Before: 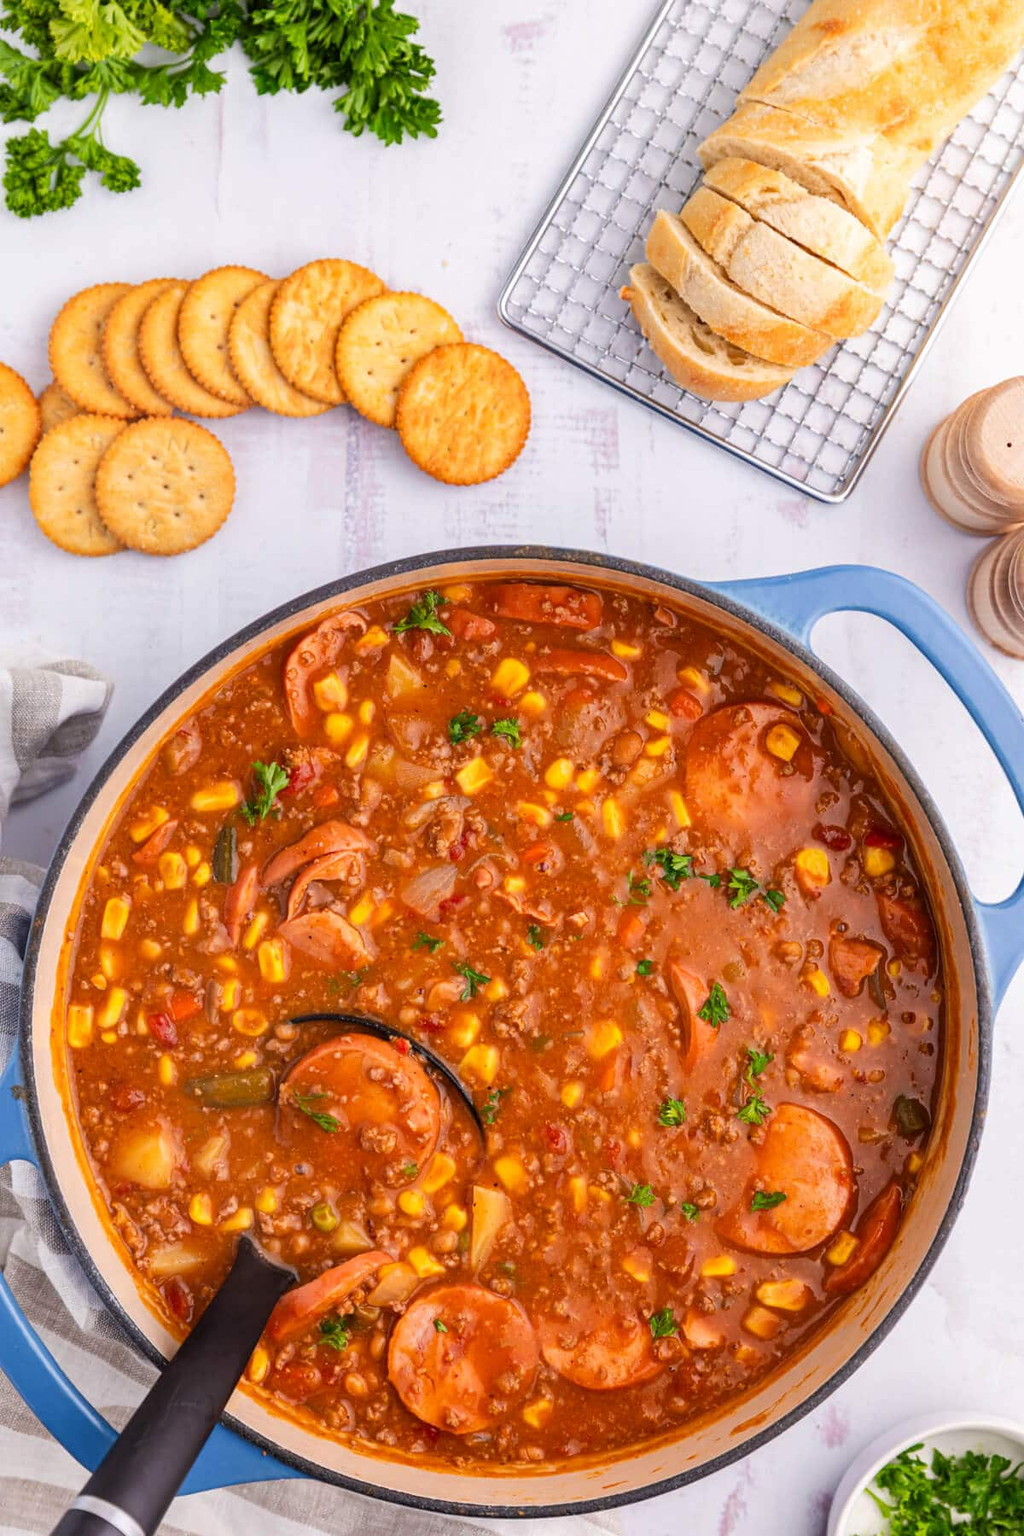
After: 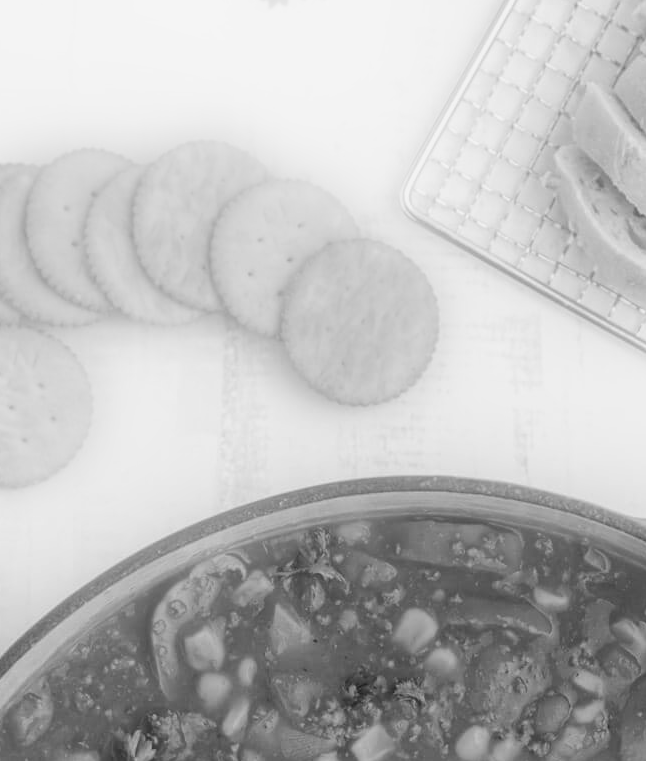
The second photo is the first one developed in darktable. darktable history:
bloom: threshold 82.5%, strength 16.25%
white balance: emerald 1
vibrance: vibrance 50%
color calibration: illuminant as shot in camera, x 0.358, y 0.373, temperature 4628.91 K
color correction: highlights a* -7.23, highlights b* -0.161, shadows a* 20.08, shadows b* 11.73
exposure: exposure -0.072 EV, compensate highlight preservation false
crop: left 15.306%, top 9.065%, right 30.789%, bottom 48.638%
monochrome: a 14.95, b -89.96
